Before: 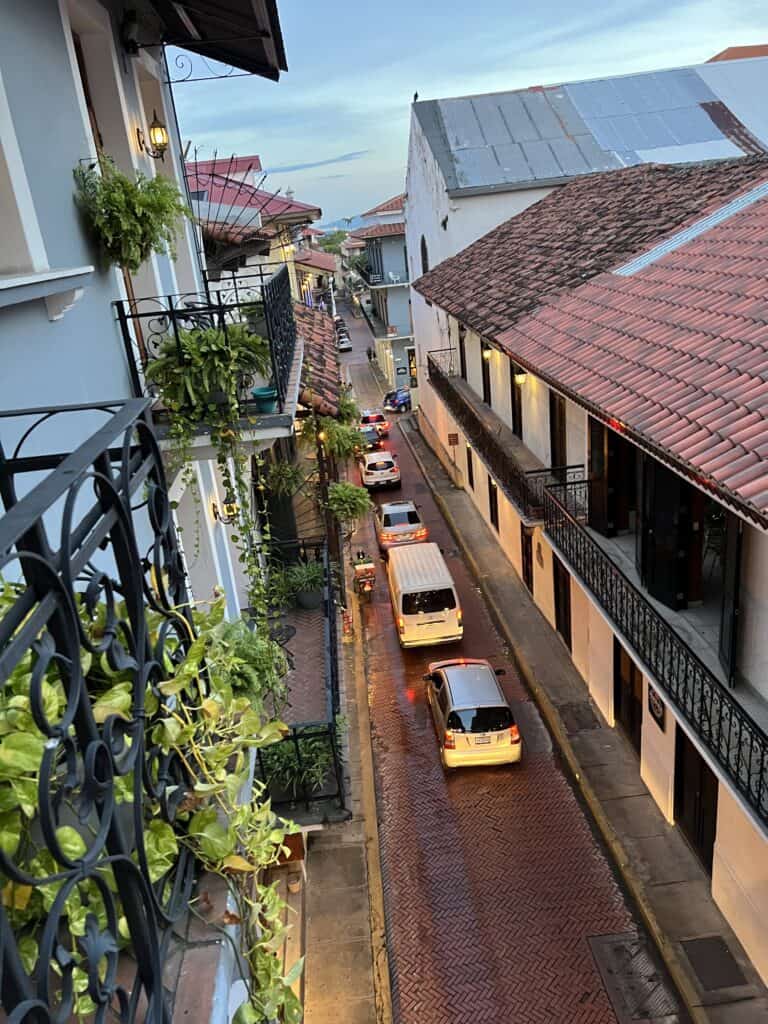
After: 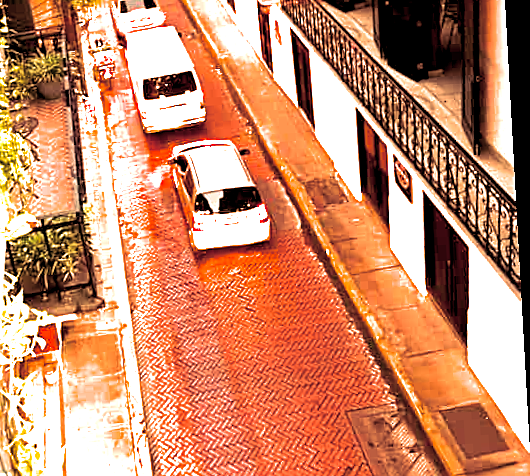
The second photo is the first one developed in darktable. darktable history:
crop and rotate: left 35.509%, top 50.238%, bottom 4.934%
split-toning: highlights › hue 298.8°, highlights › saturation 0.73, compress 41.76%
color balance rgb: global vibrance 1%, saturation formula JzAzBz (2021)
sharpen: on, module defaults
exposure: black level correction 0.005, exposure 2.084 EV, compensate highlight preservation false
rotate and perspective: rotation -3.18°, automatic cropping off
white balance: red 1.467, blue 0.684
